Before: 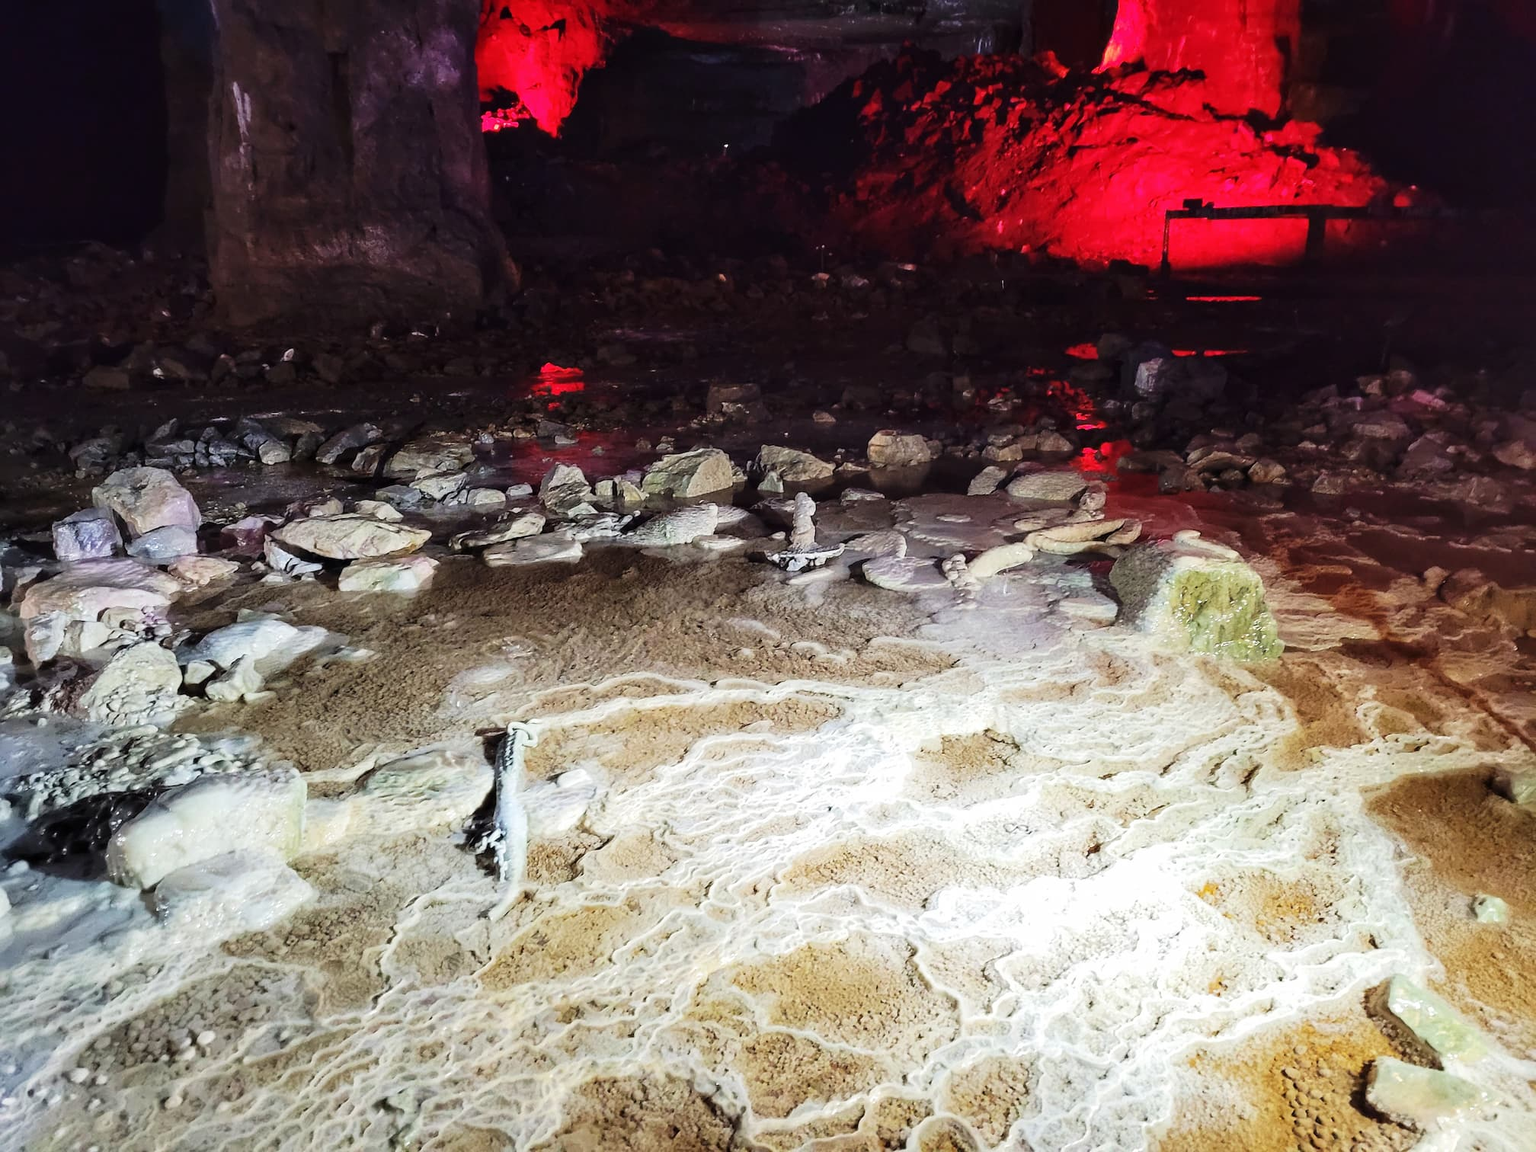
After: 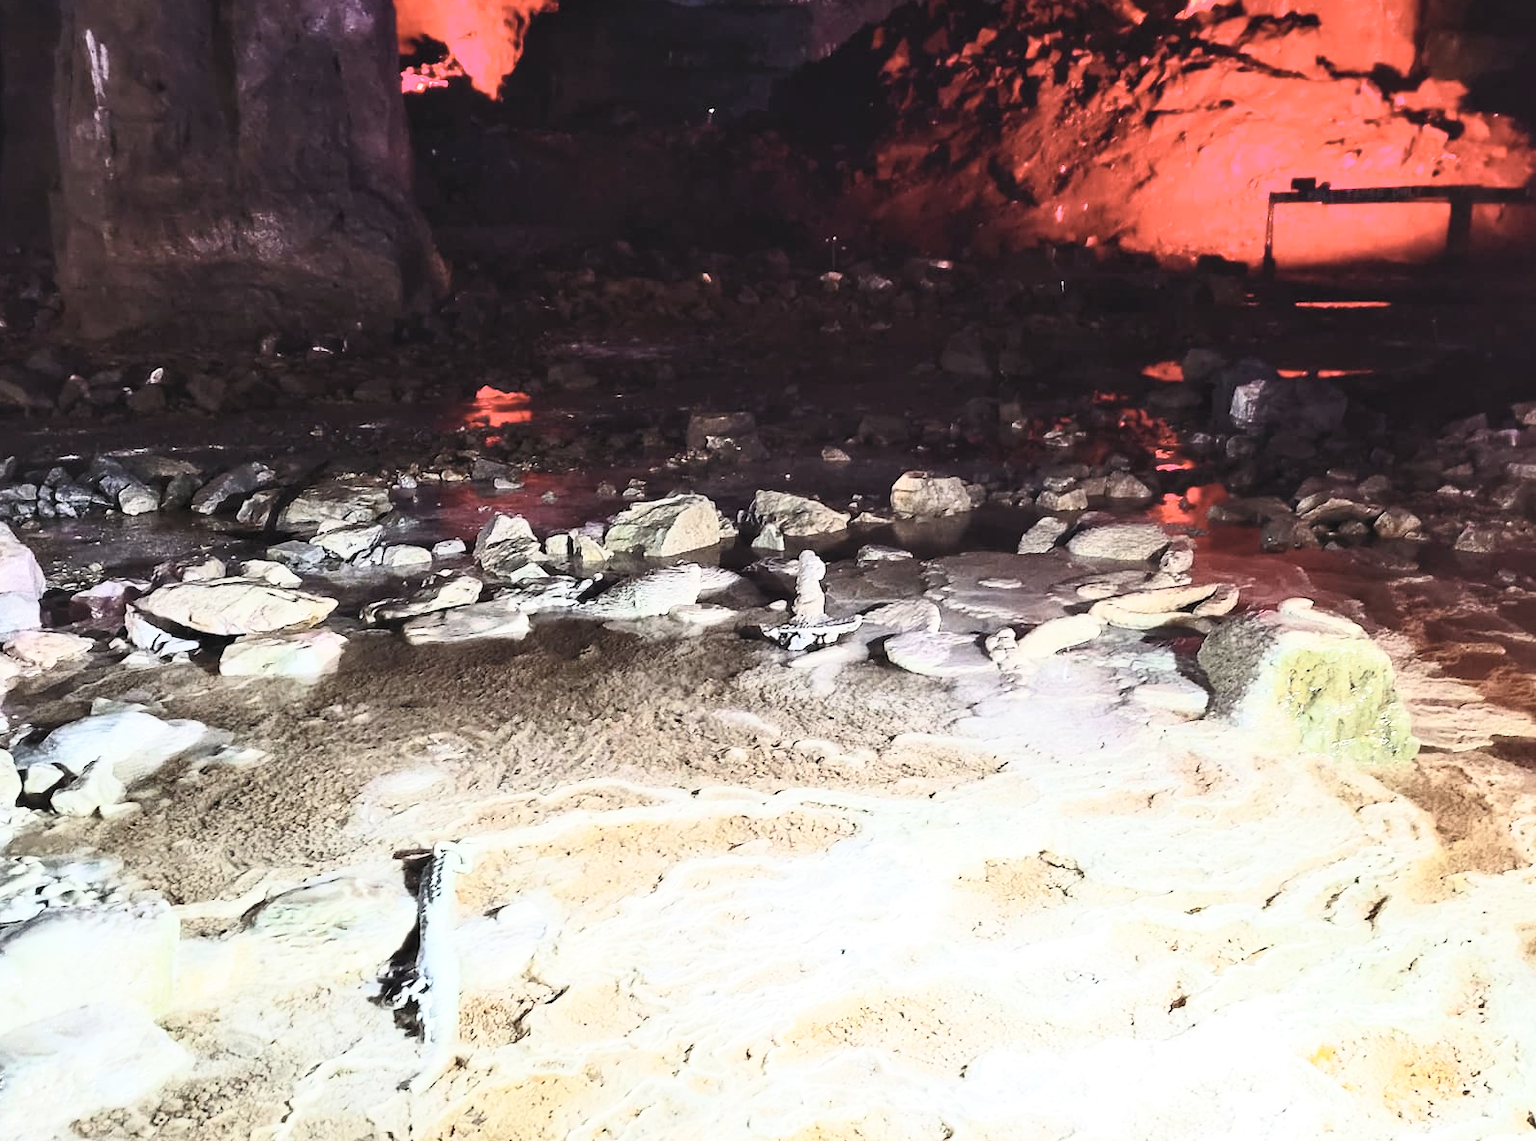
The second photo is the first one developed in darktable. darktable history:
exposure: compensate highlight preservation false
crop and rotate: left 10.77%, top 5.1%, right 10.41%, bottom 16.76%
contrast brightness saturation: contrast 0.43, brightness 0.56, saturation -0.19
